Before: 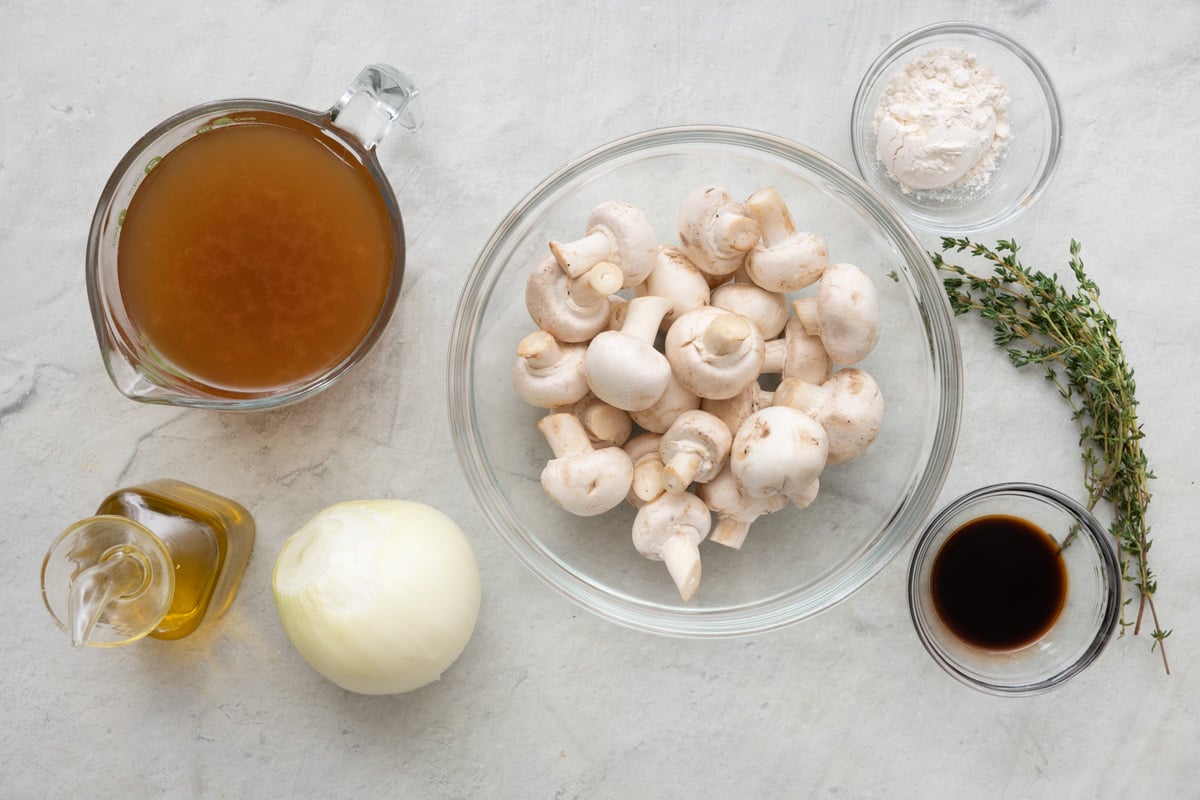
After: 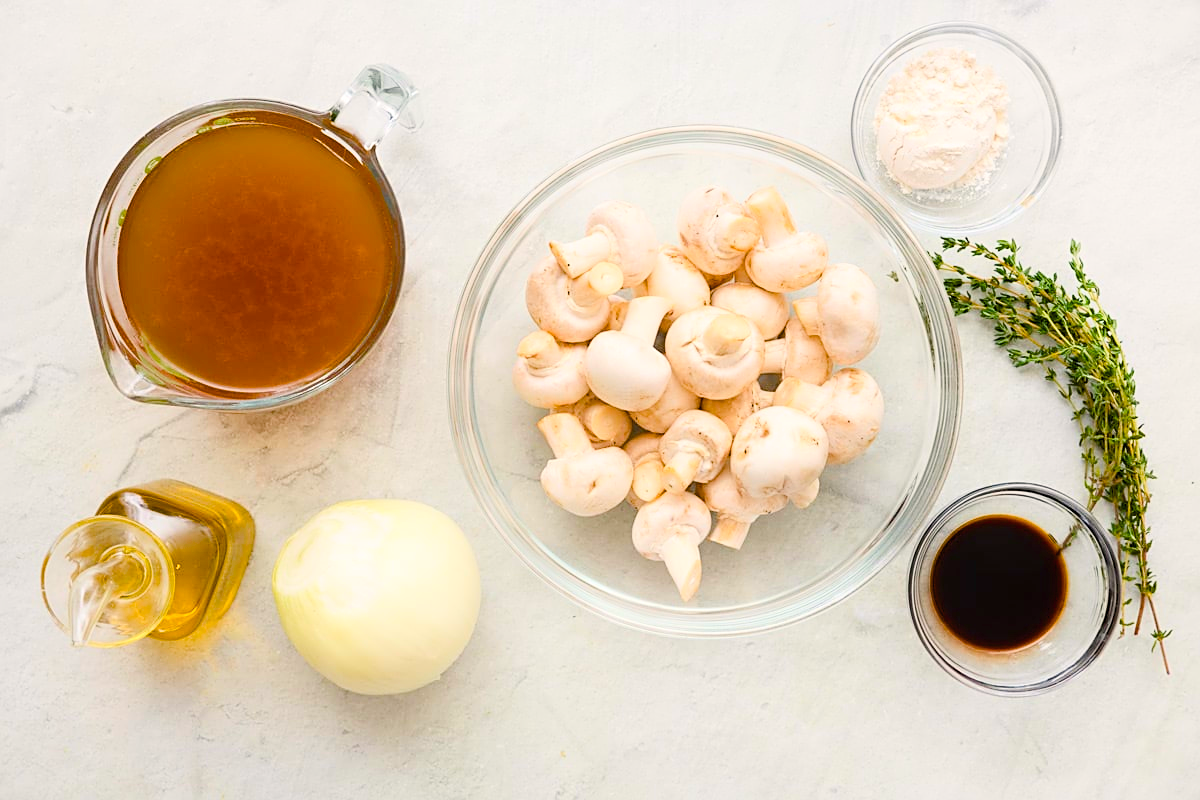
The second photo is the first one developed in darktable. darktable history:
shadows and highlights: radius 94.01, shadows -15.18, white point adjustment 0.225, highlights 33.19, compress 48.52%, soften with gaussian
contrast brightness saturation: contrast 0.198, brightness 0.155, saturation 0.227
color balance rgb: highlights gain › chroma 1.07%, highlights gain › hue 67.26°, perceptual saturation grading › global saturation 20%, perceptual saturation grading › highlights -25.45%, perceptual saturation grading › shadows 49.434%, global vibrance 41.064%
sharpen: on, module defaults
